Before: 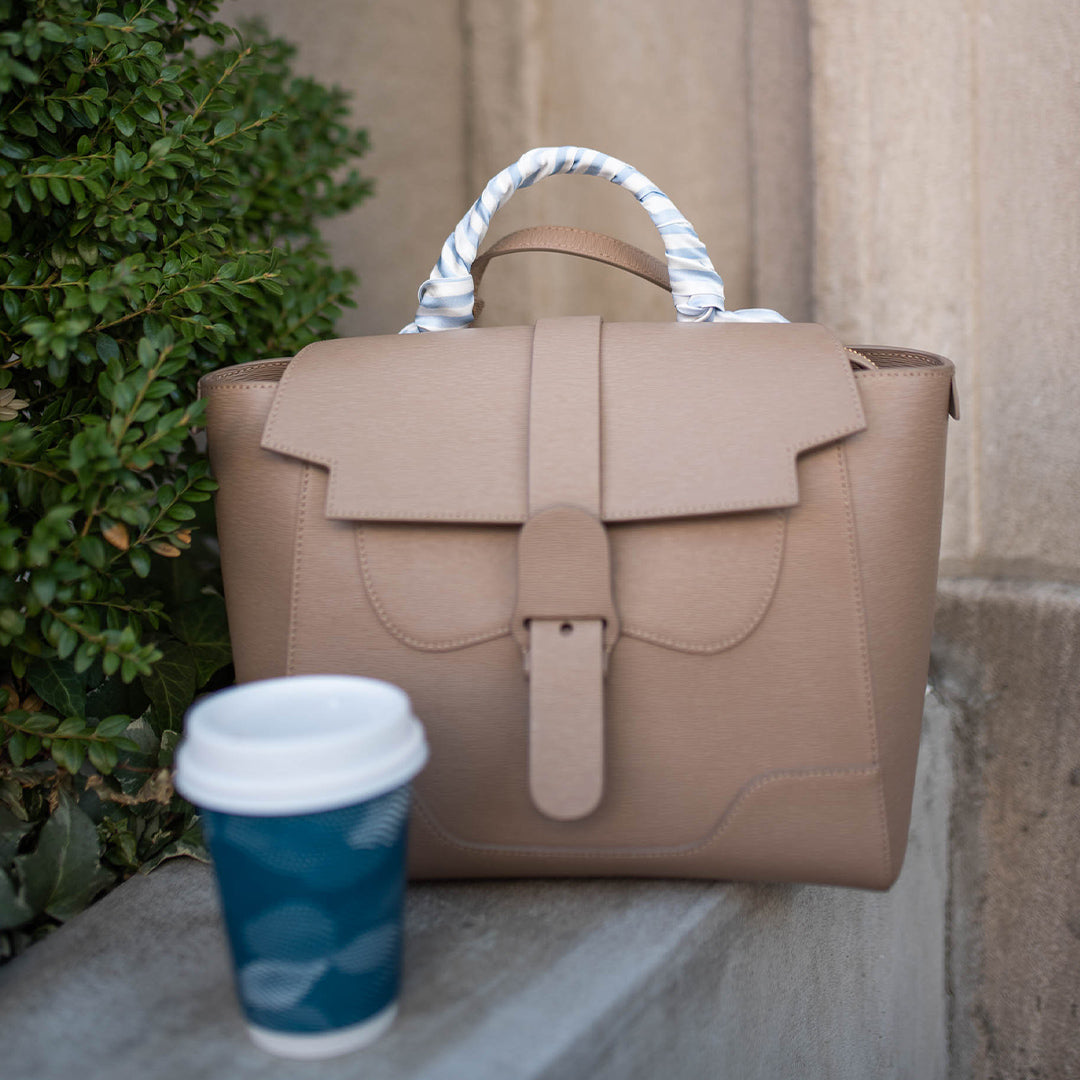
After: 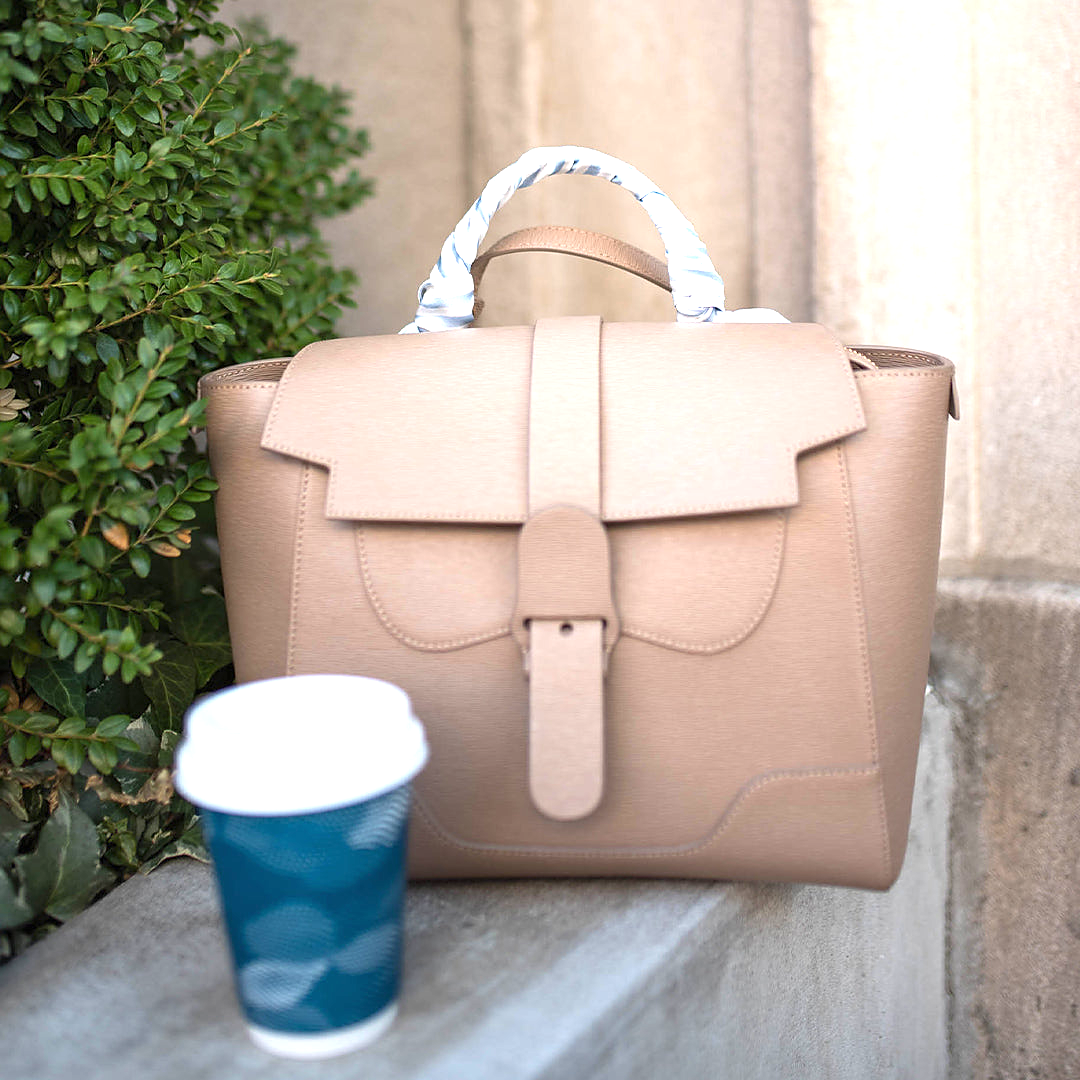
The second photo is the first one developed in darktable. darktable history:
sharpen: radius 1.559, amount 0.373, threshold 1.271
exposure: black level correction 0, exposure 1.125 EV, compensate exposure bias true, compensate highlight preservation false
